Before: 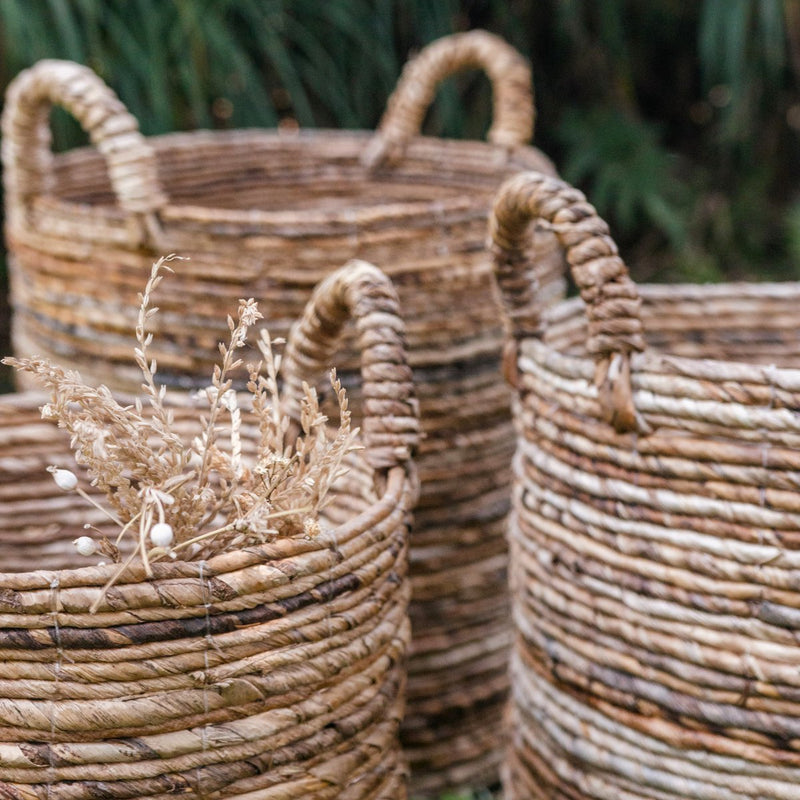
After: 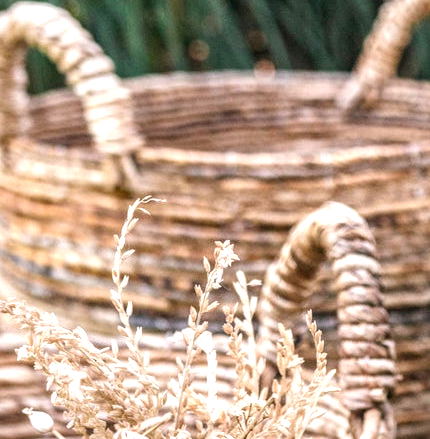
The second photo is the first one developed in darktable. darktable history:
contrast brightness saturation: contrast 0.07
local contrast: on, module defaults
crop and rotate: left 3.05%, top 7.485%, right 43.107%, bottom 37.626%
exposure: exposure 0.756 EV, compensate highlight preservation false
